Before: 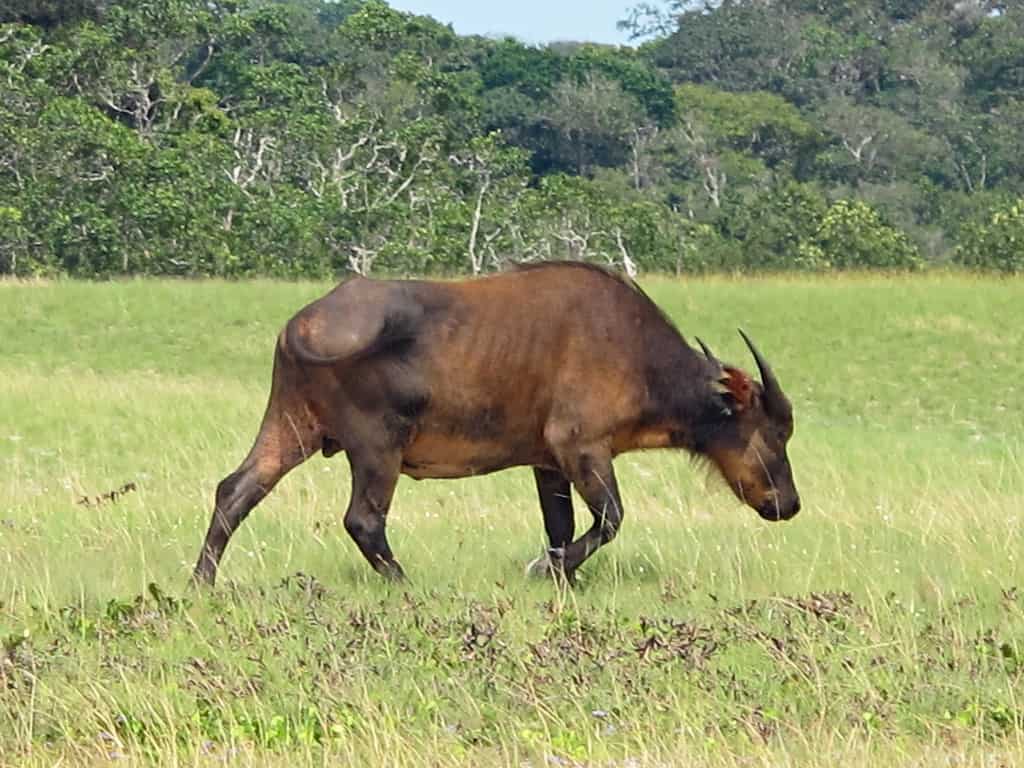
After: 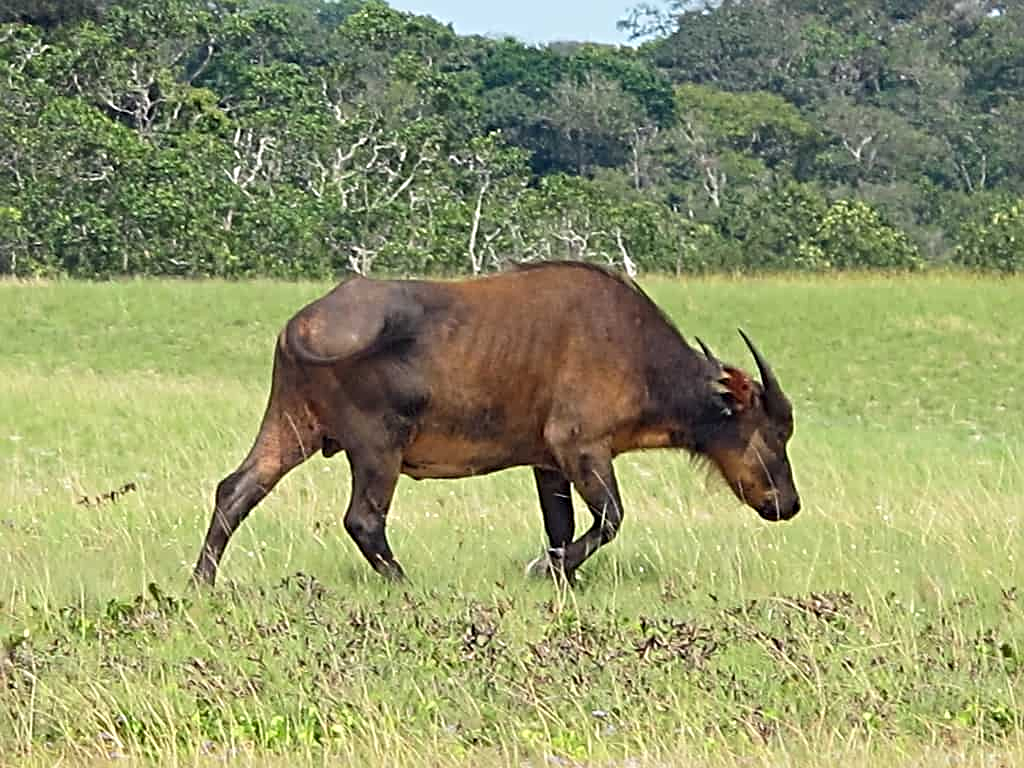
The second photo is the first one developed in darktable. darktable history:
sharpen: radius 3.953
